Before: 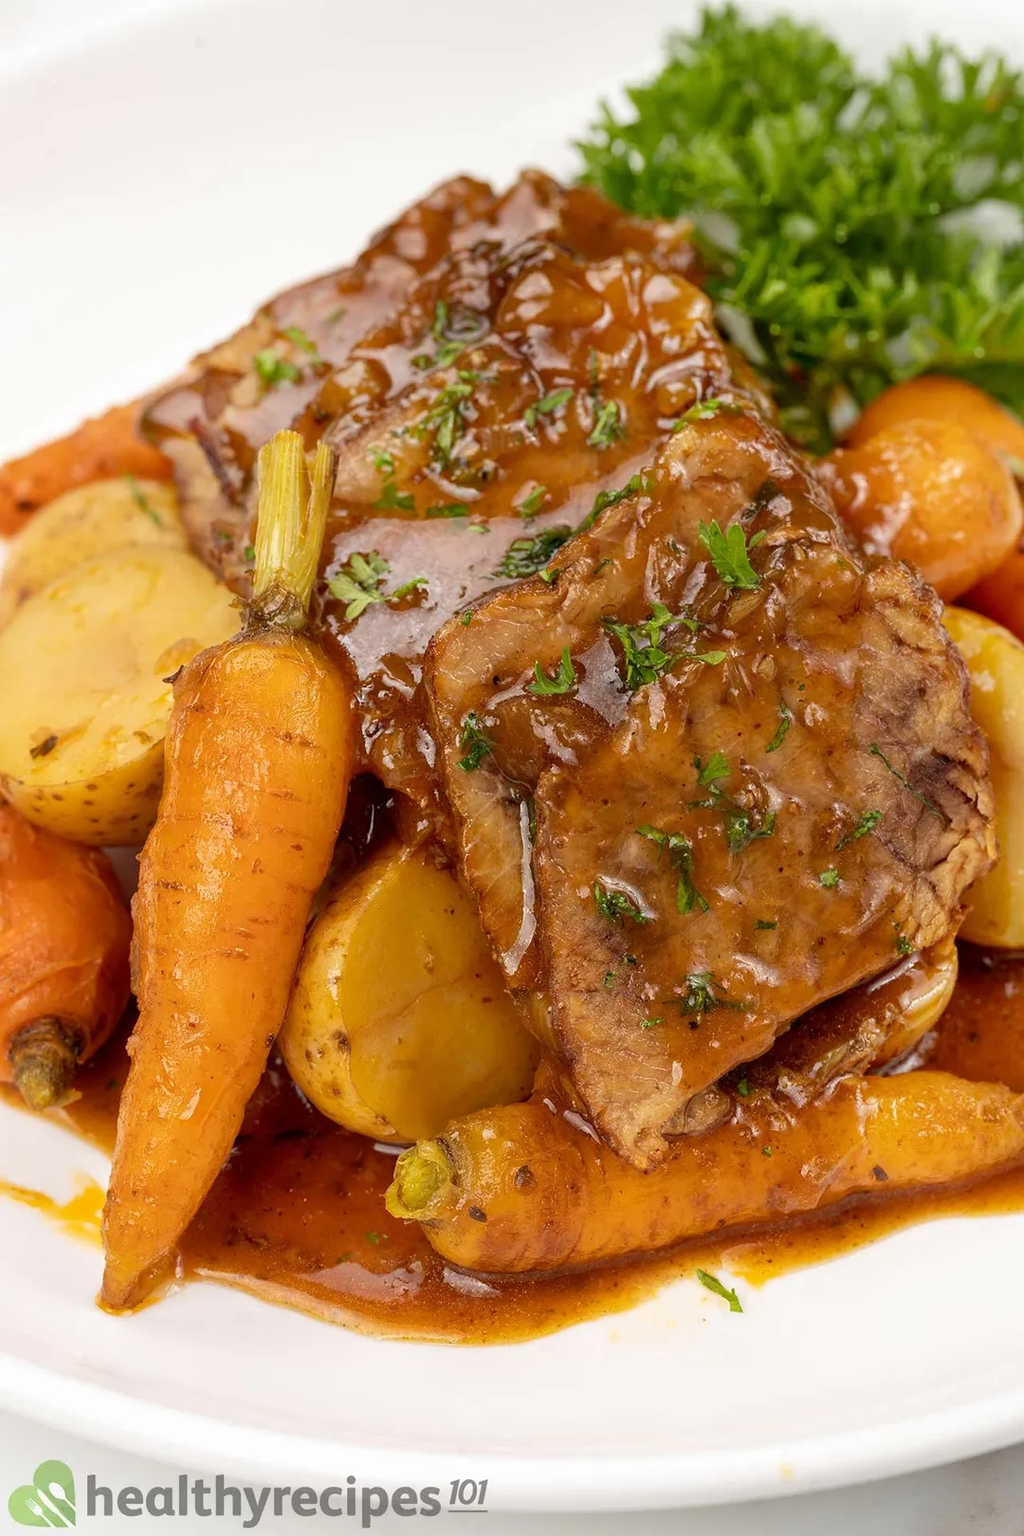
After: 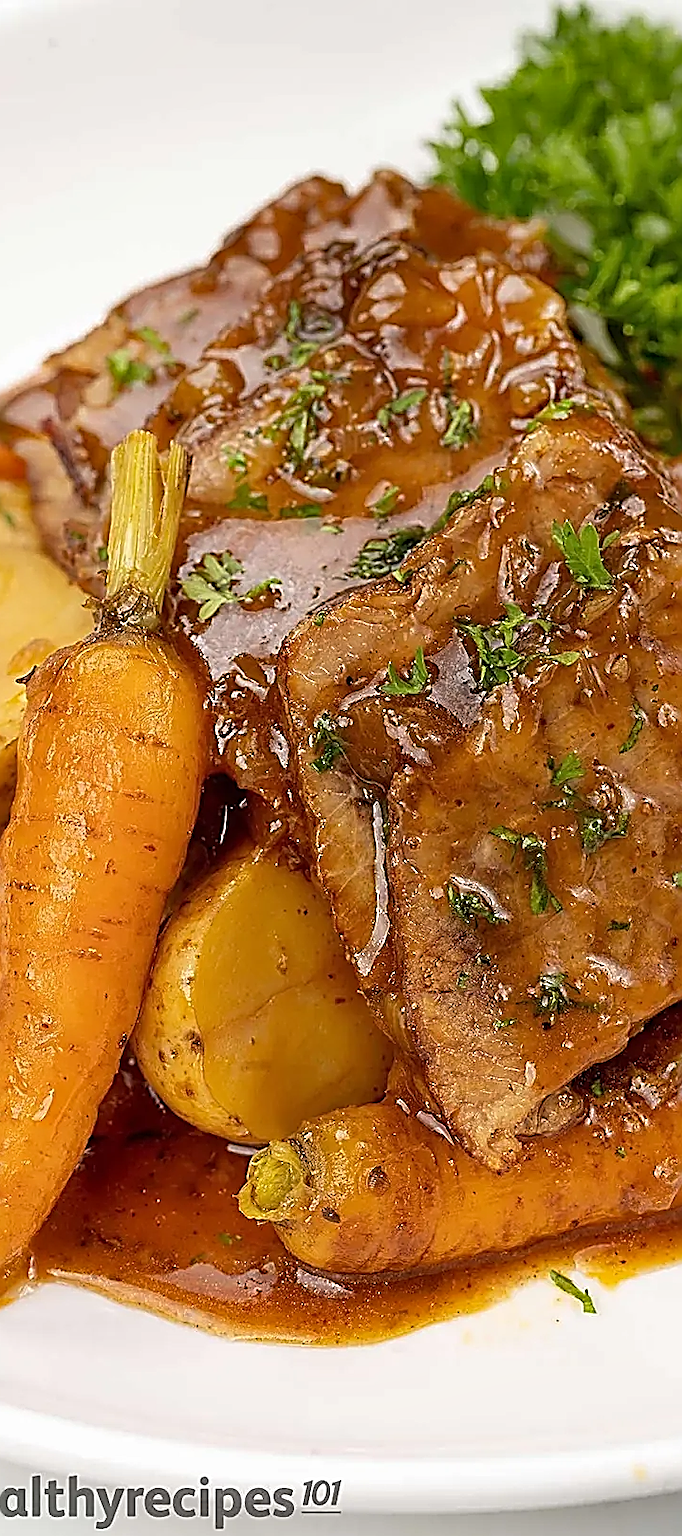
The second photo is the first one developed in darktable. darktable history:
crop and rotate: left 14.452%, right 18.918%
shadows and highlights: radius 126.7, shadows 30.42, highlights -30.59, low approximation 0.01, soften with gaussian
sharpen: amount 1.99
